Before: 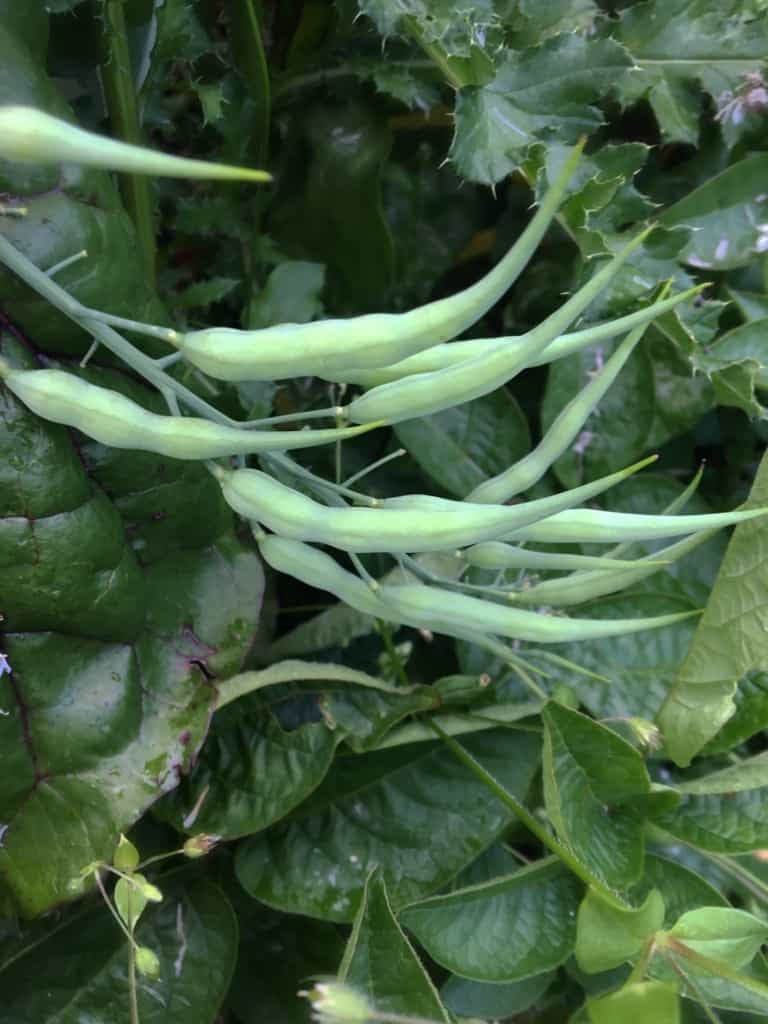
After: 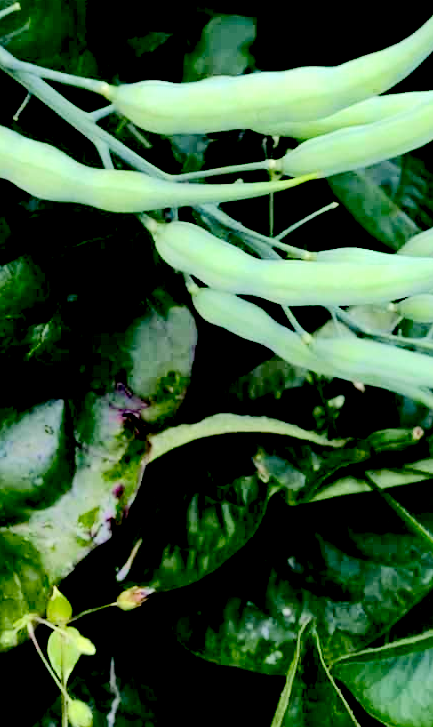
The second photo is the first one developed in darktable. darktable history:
tone equalizer: -7 EV 0.146 EV, -6 EV 0.579 EV, -5 EV 1.13 EV, -4 EV 1.3 EV, -3 EV 1.14 EV, -2 EV 0.6 EV, -1 EV 0.154 EV, edges refinement/feathering 500, mask exposure compensation -1.57 EV, preserve details no
crop: left 8.757%, top 24.193%, right 34.815%, bottom 4.8%
exposure: black level correction 0.055, exposure -0.034 EV, compensate highlight preservation false
